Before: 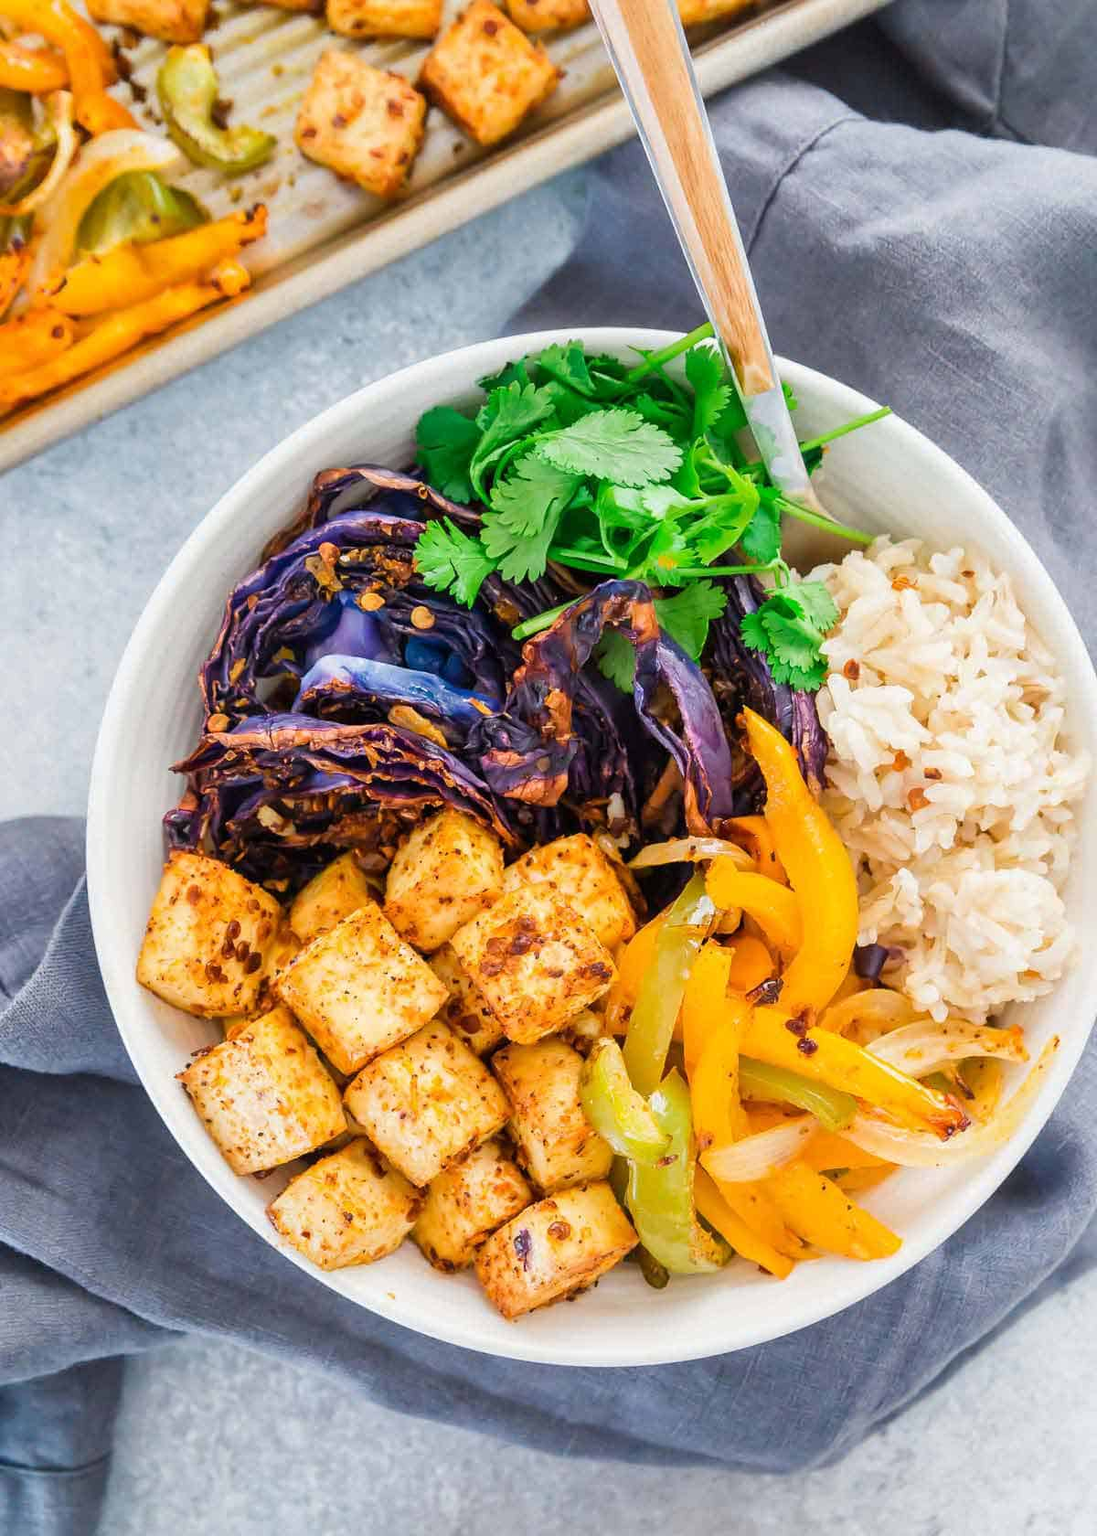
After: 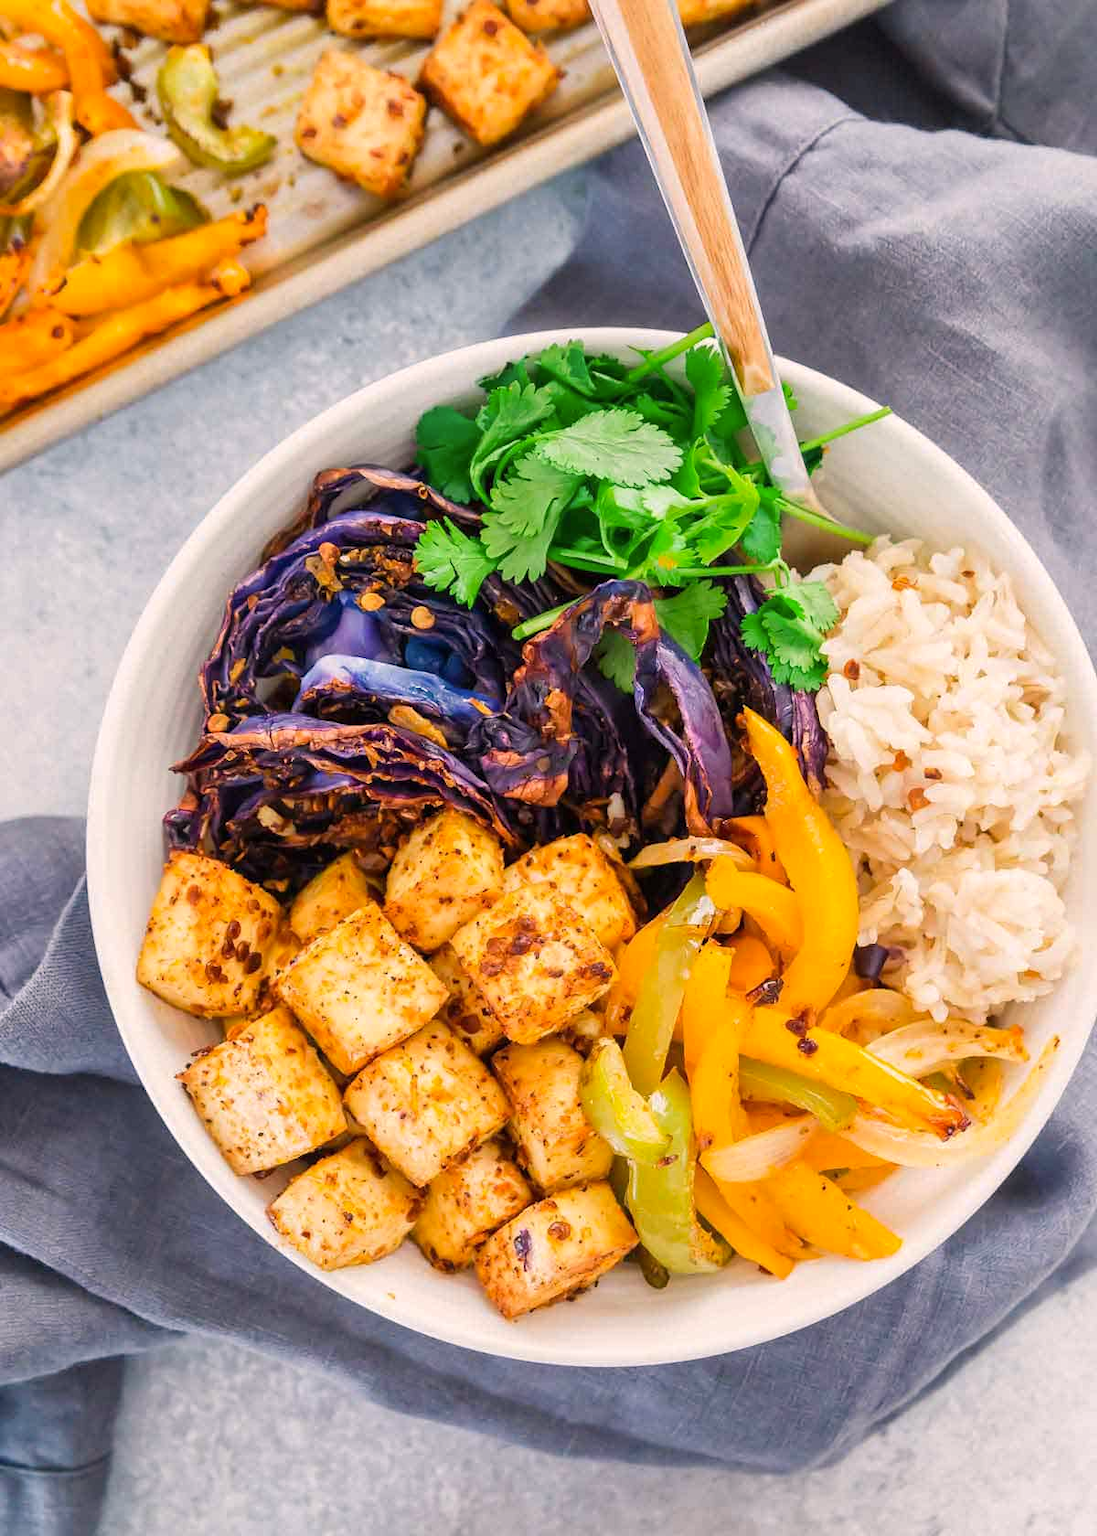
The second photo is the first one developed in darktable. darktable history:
color correction: highlights a* 5.8, highlights b* 4.88
